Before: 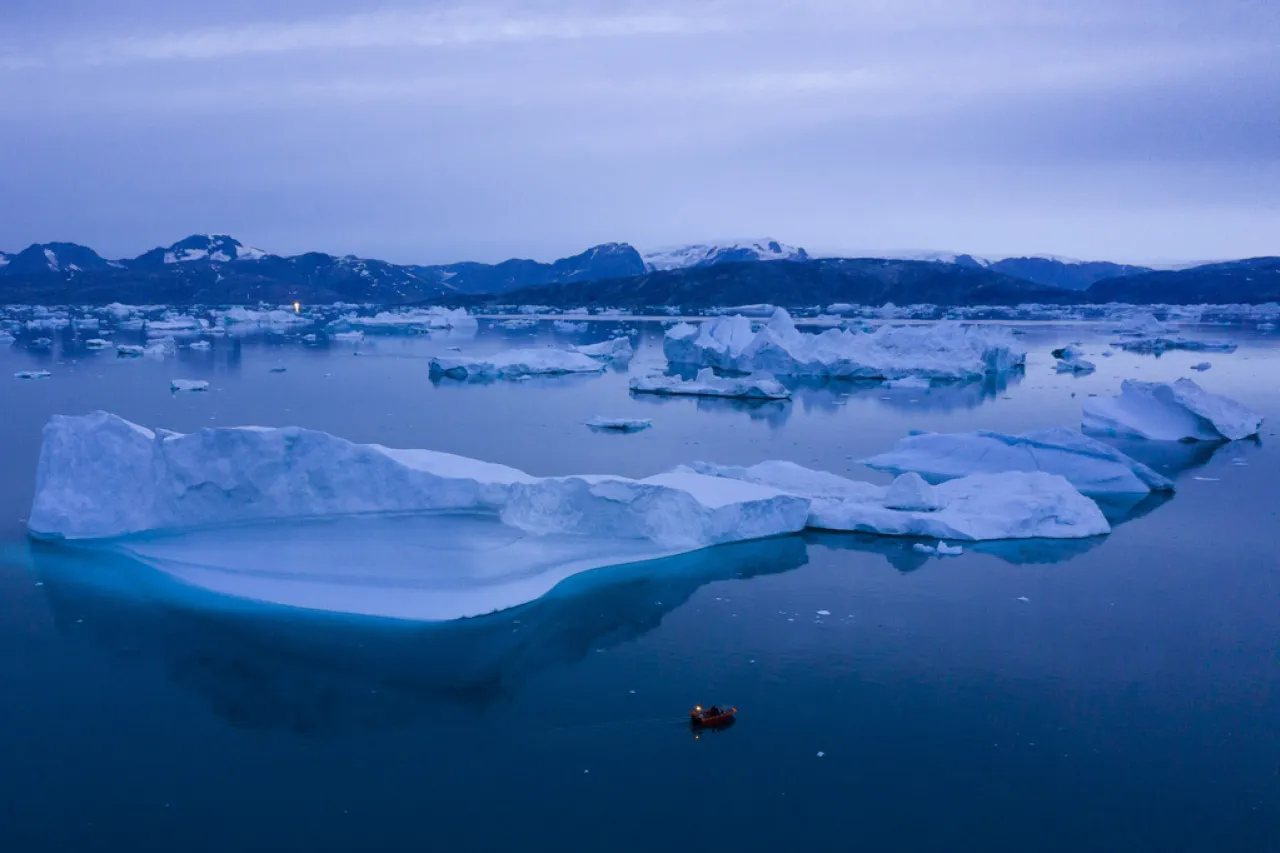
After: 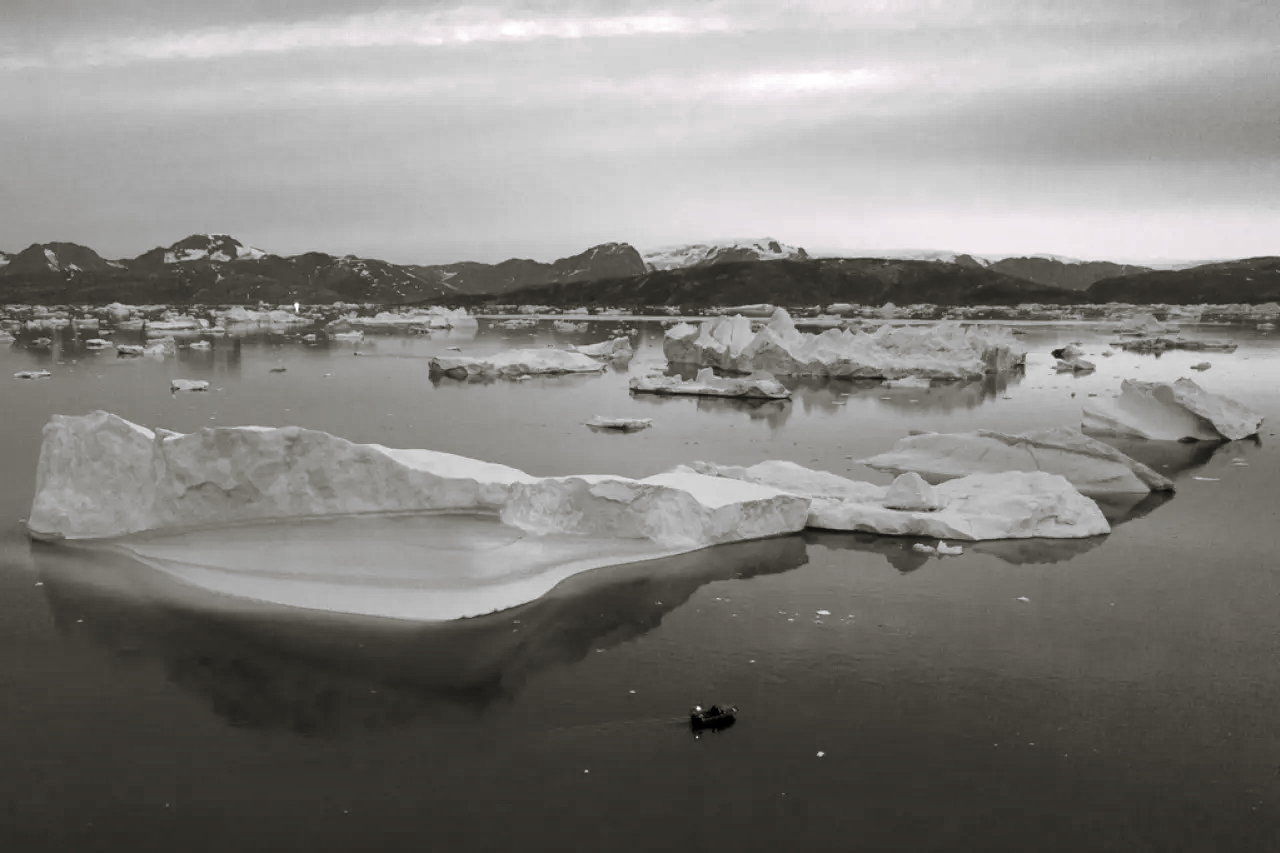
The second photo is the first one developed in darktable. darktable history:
local contrast: highlights 100%, shadows 100%, detail 120%, midtone range 0.2
shadows and highlights: soften with gaussian
monochrome: on, module defaults
split-toning: shadows › hue 46.8°, shadows › saturation 0.17, highlights › hue 316.8°, highlights › saturation 0.27, balance -51.82
tone equalizer: -8 EV -0.75 EV, -7 EV -0.7 EV, -6 EV -0.6 EV, -5 EV -0.4 EV, -3 EV 0.4 EV, -2 EV 0.6 EV, -1 EV 0.7 EV, +0 EV 0.75 EV, edges refinement/feathering 500, mask exposure compensation -1.57 EV, preserve details no
